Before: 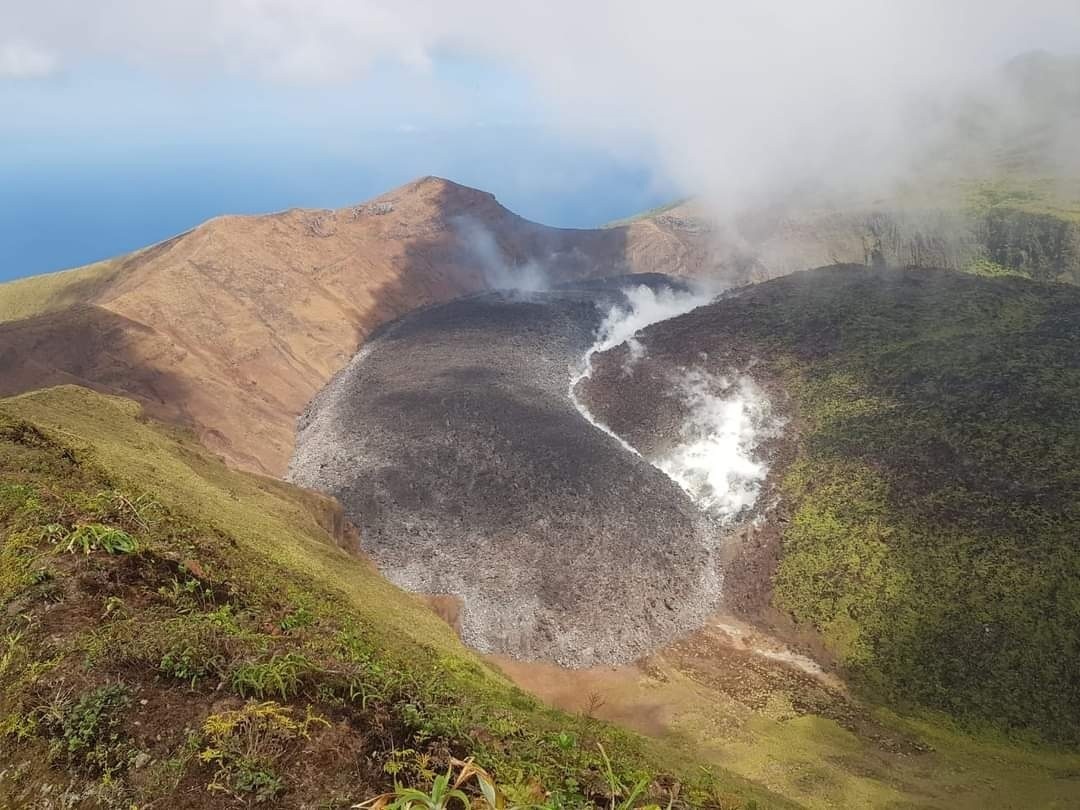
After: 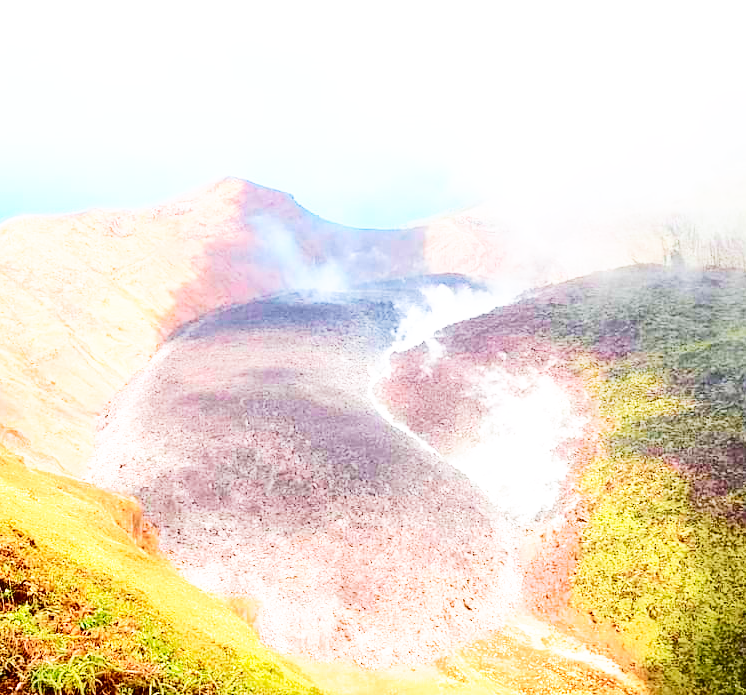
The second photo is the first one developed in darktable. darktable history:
tone curve: curves: ch0 [(0, 0) (0.126, 0.061) (0.338, 0.285) (0.494, 0.518) (0.703, 0.762) (1, 1)]; ch1 [(0, 0) (0.364, 0.322) (0.443, 0.441) (0.5, 0.501) (0.55, 0.578) (1, 1)]; ch2 [(0, 0) (0.44, 0.424) (0.501, 0.499) (0.557, 0.564) (0.613, 0.682) (0.707, 0.746) (1, 1)], color space Lab, independent channels, preserve colors none
base curve: curves: ch0 [(0, 0) (0.007, 0.004) (0.027, 0.03) (0.046, 0.07) (0.207, 0.54) (0.442, 0.872) (0.673, 0.972) (1, 1)], preserve colors none
crop: left 18.651%, right 12.237%, bottom 14.132%
exposure: black level correction 0, exposure 0.701 EV, compensate exposure bias true, compensate highlight preservation false
tone equalizer: on, module defaults
